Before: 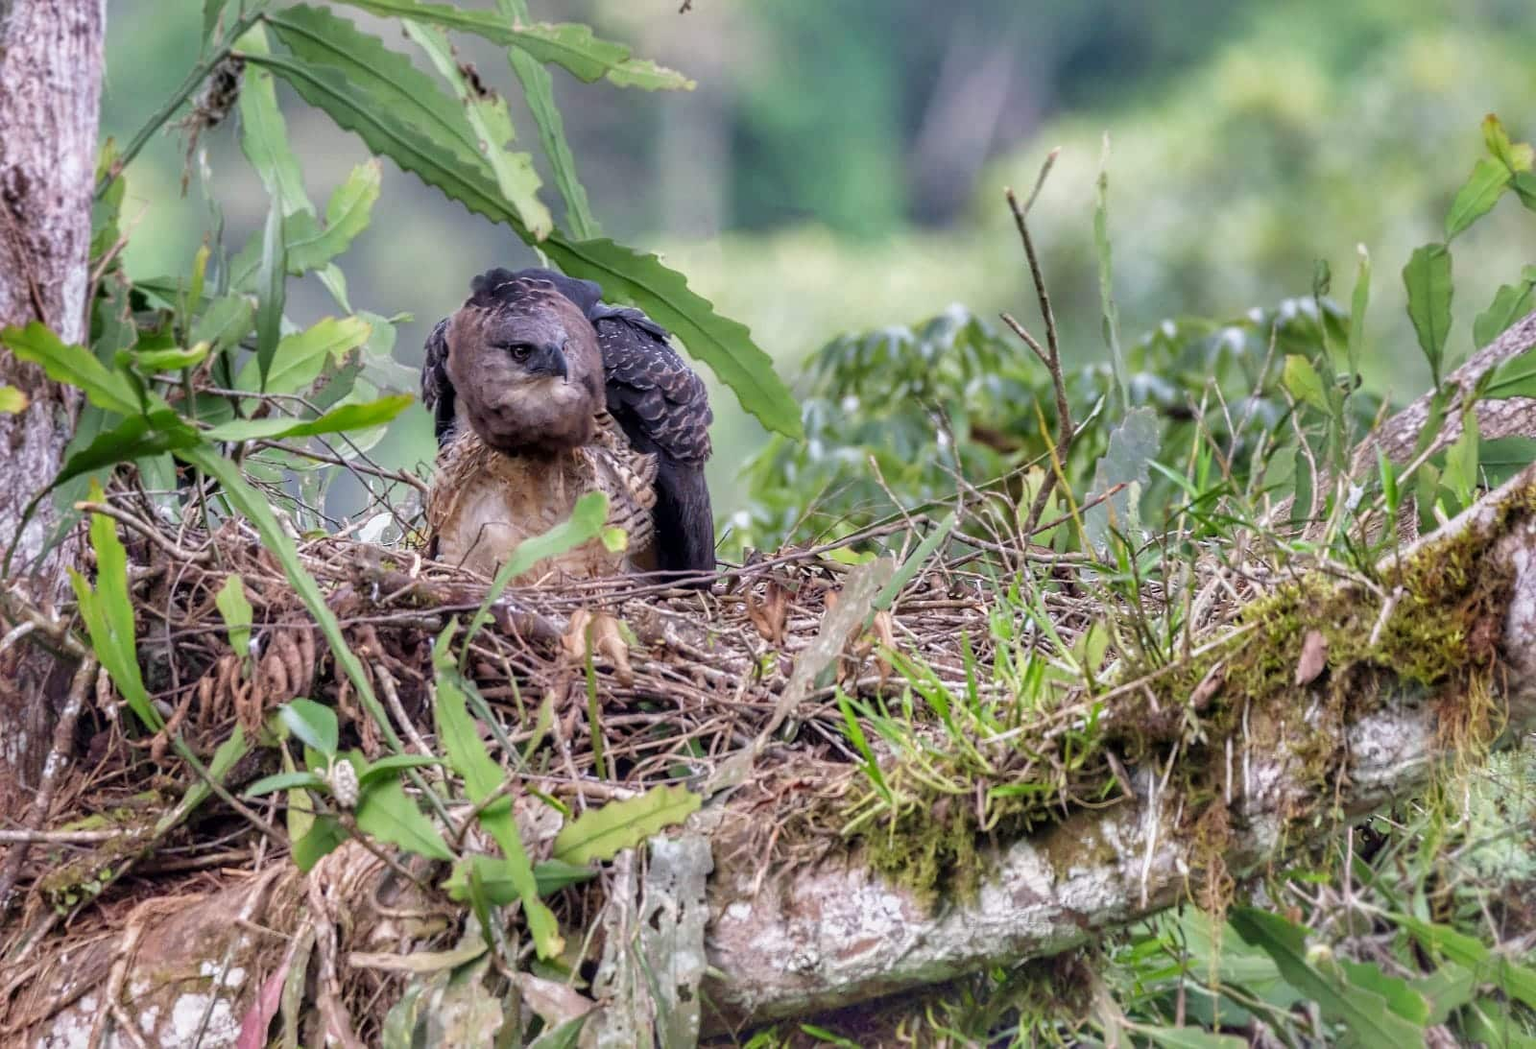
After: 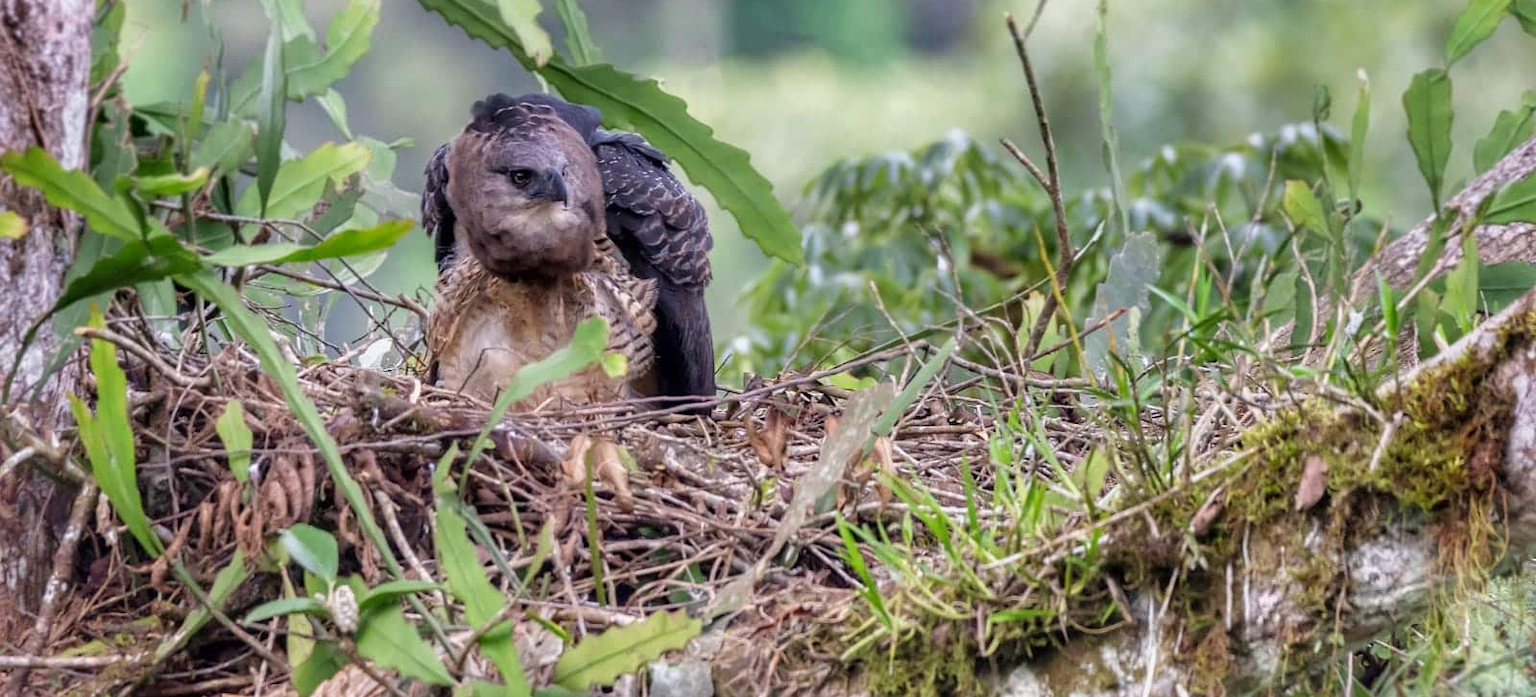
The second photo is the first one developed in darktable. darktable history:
crop: top 16.684%, bottom 16.745%
